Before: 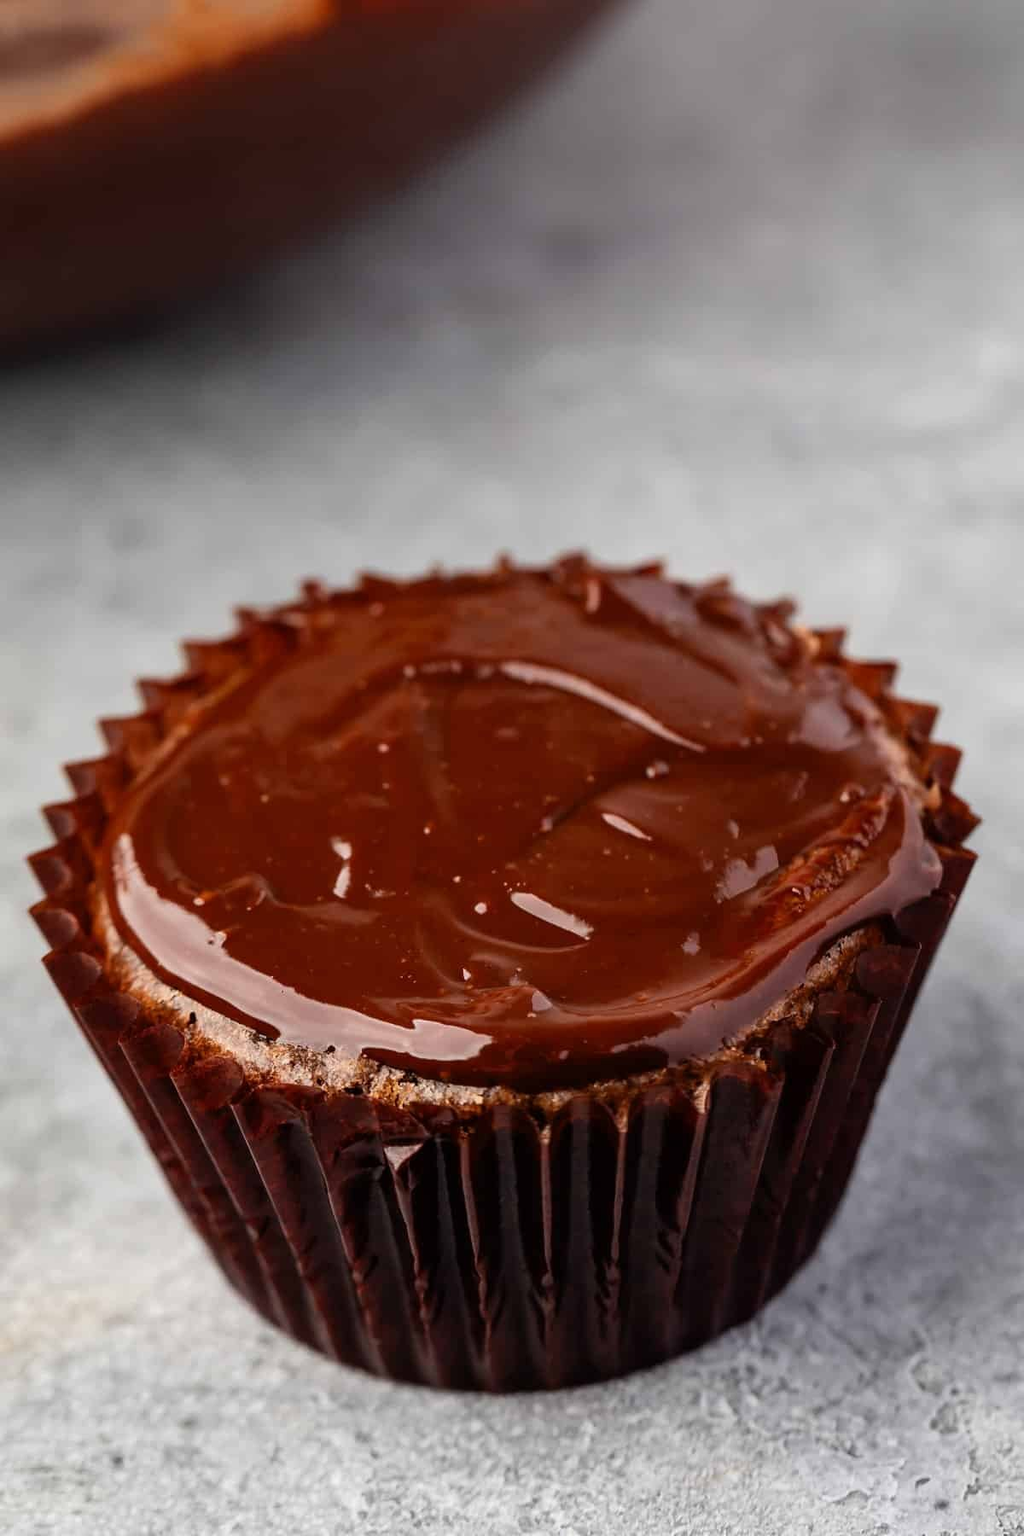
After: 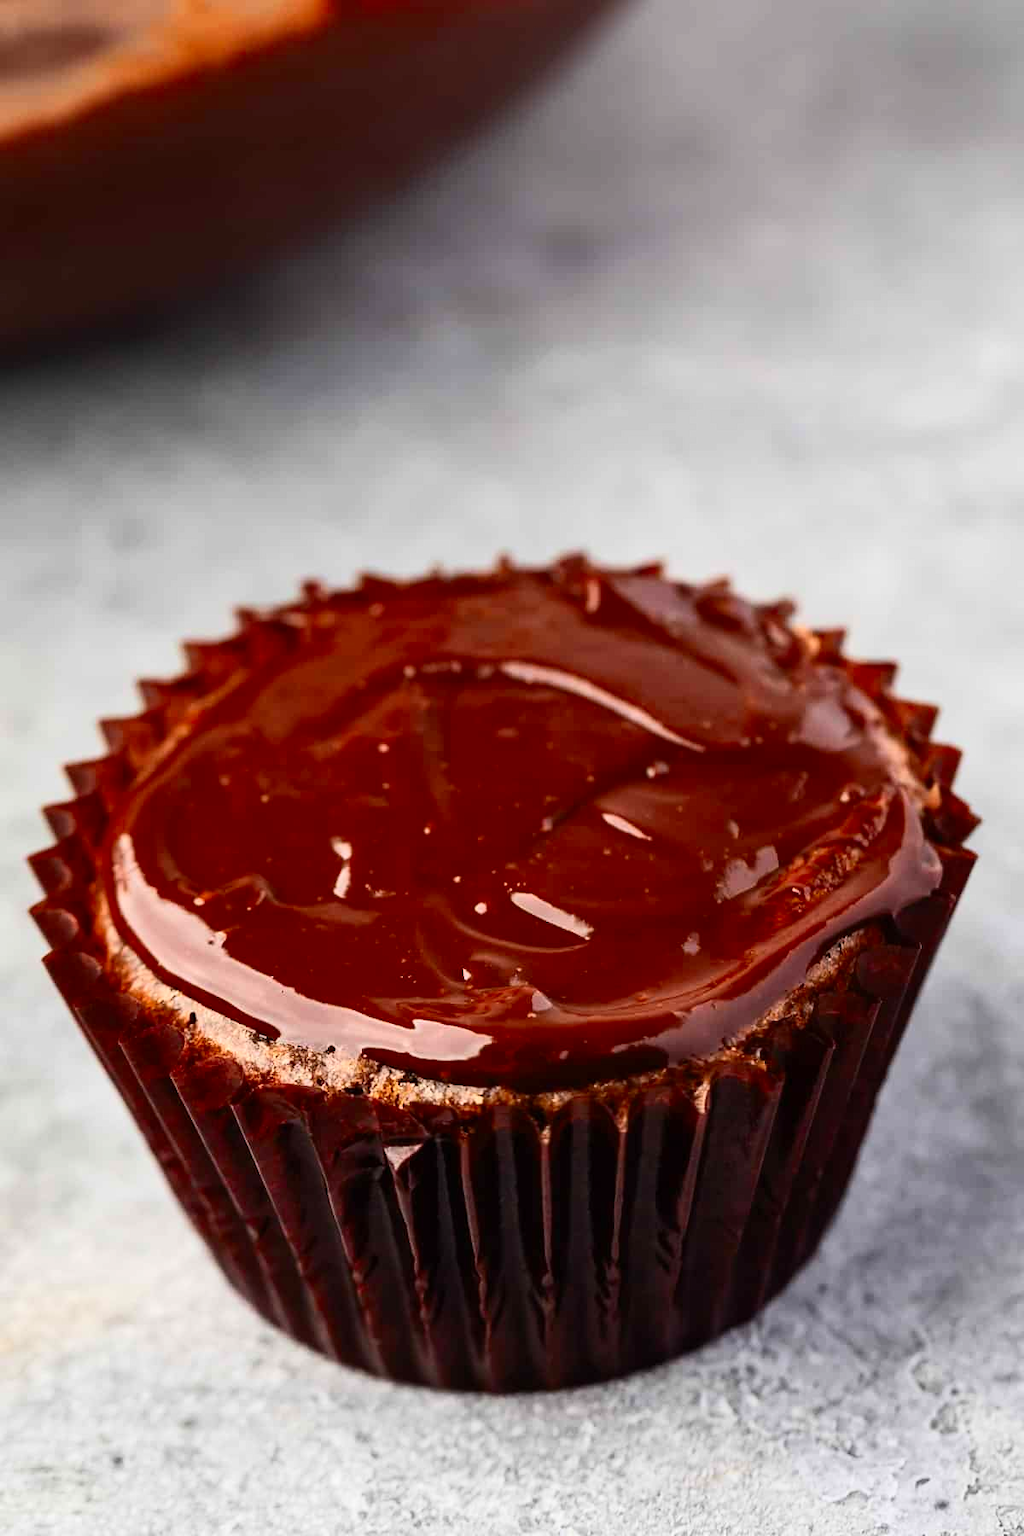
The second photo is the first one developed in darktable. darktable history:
contrast brightness saturation: contrast 0.229, brightness 0.104, saturation 0.292
